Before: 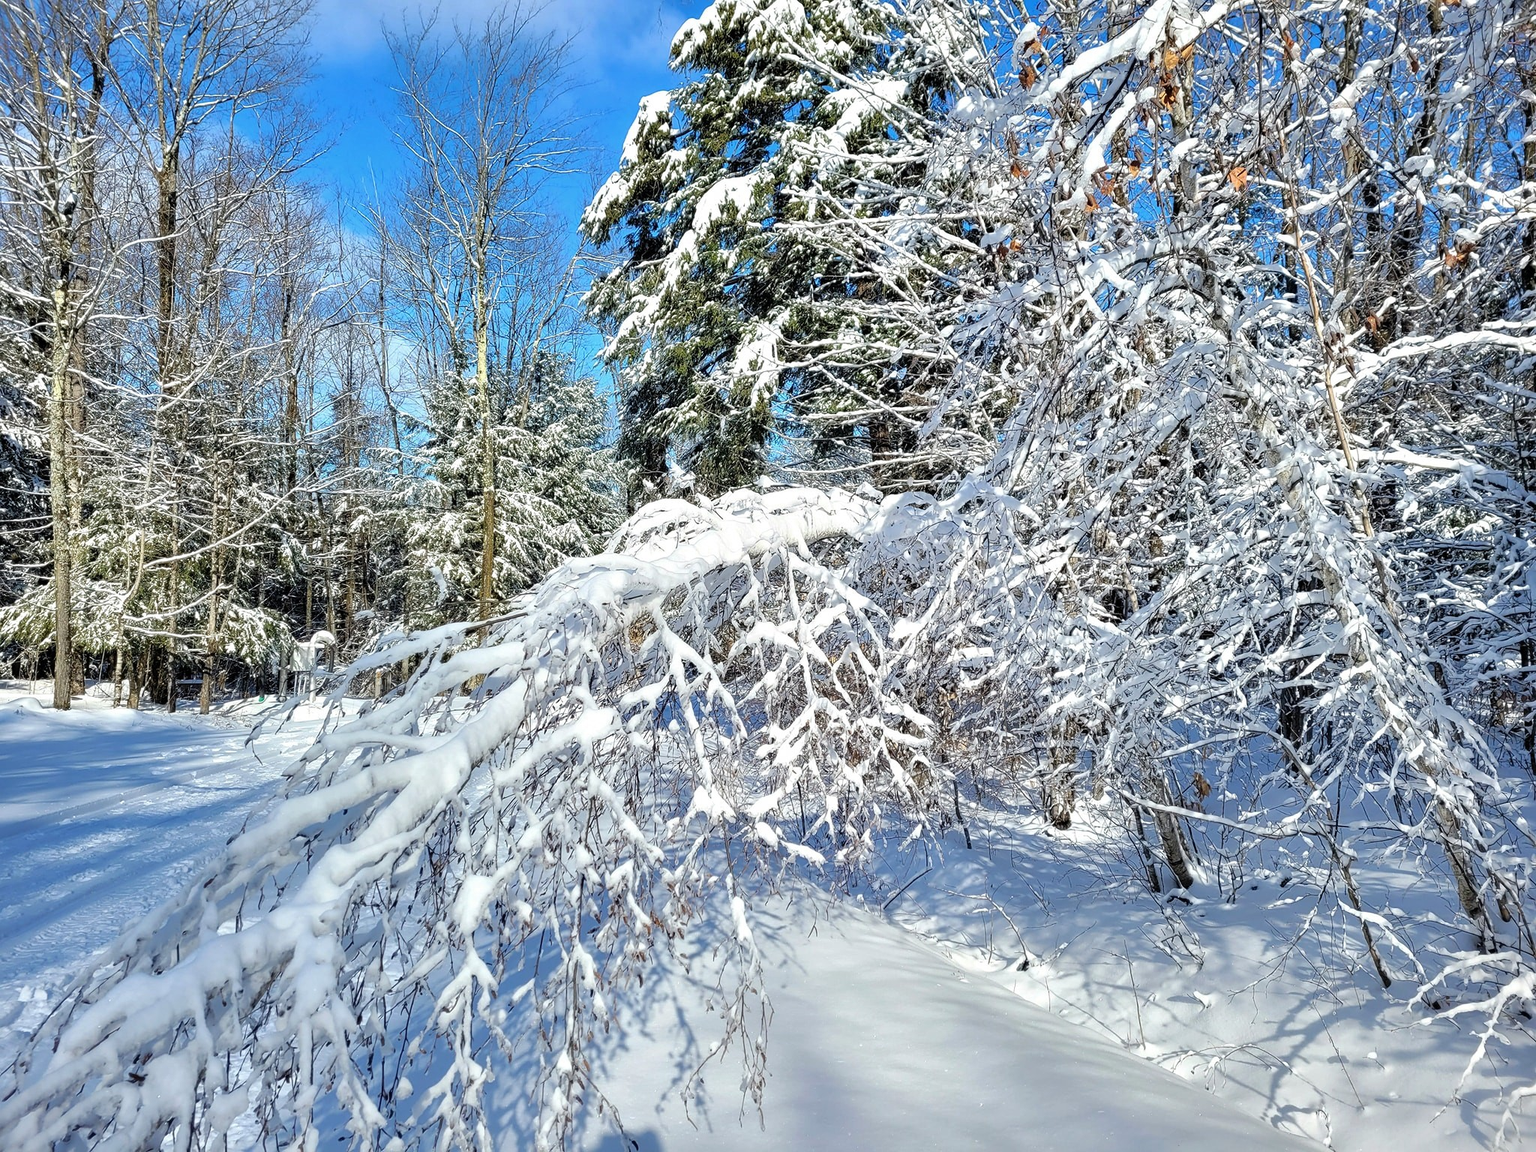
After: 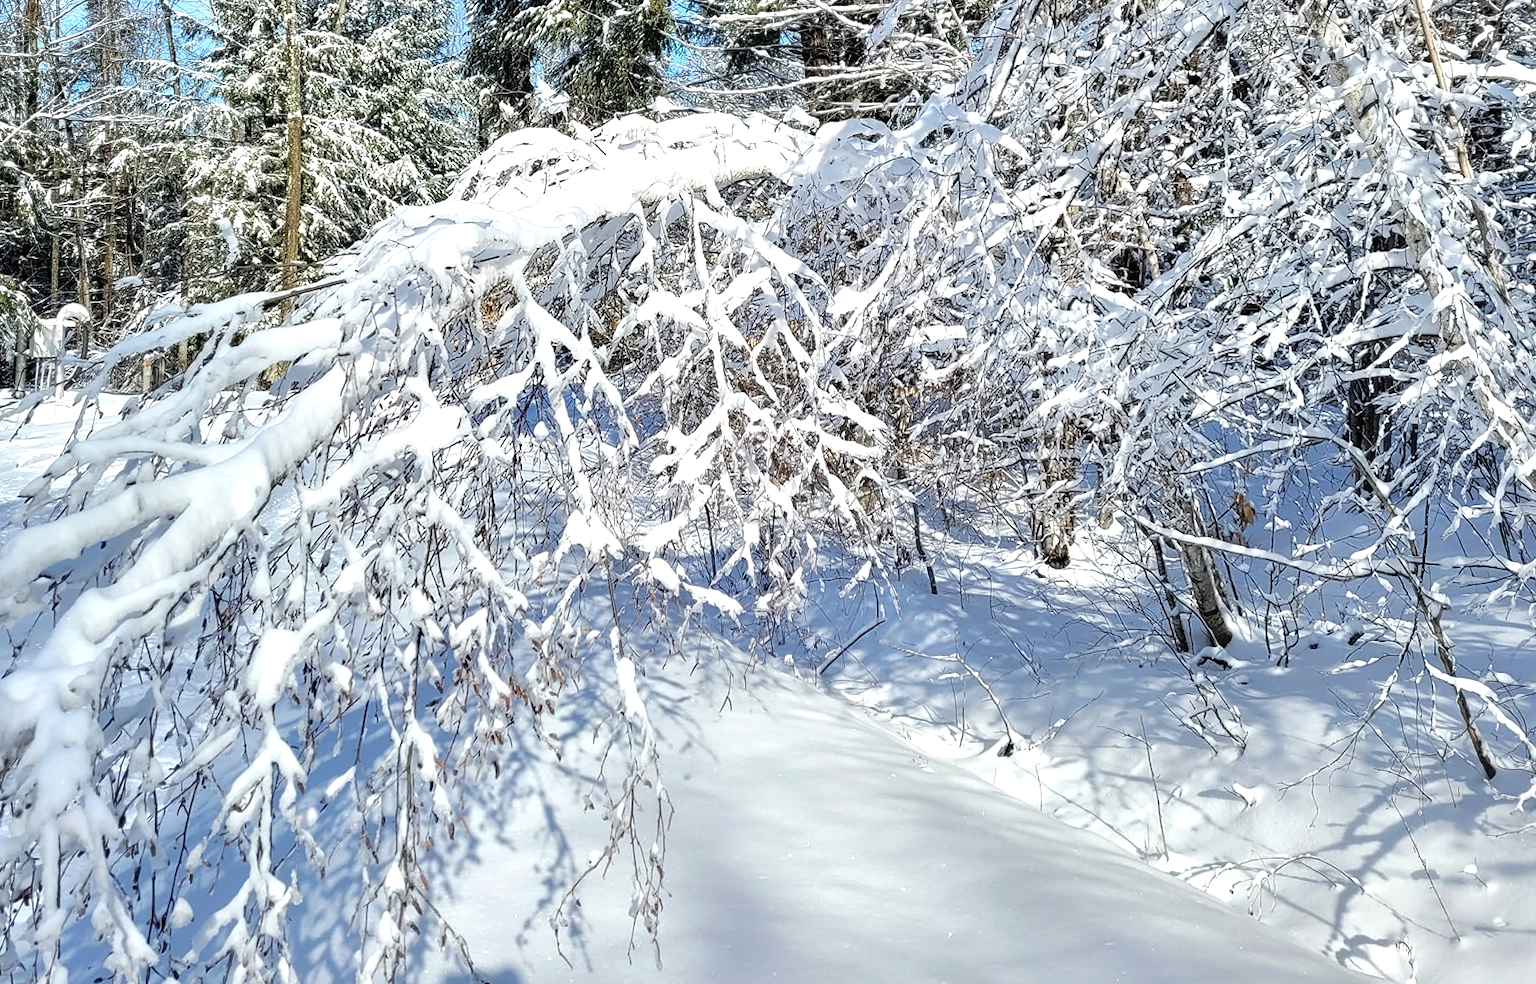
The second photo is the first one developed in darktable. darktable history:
crop and rotate: left 17.456%, top 34.991%, right 7.429%, bottom 0.81%
exposure: exposure 0.296 EV, compensate highlight preservation false
tone equalizer: on, module defaults
color correction: highlights b* 0.042, saturation 0.862
